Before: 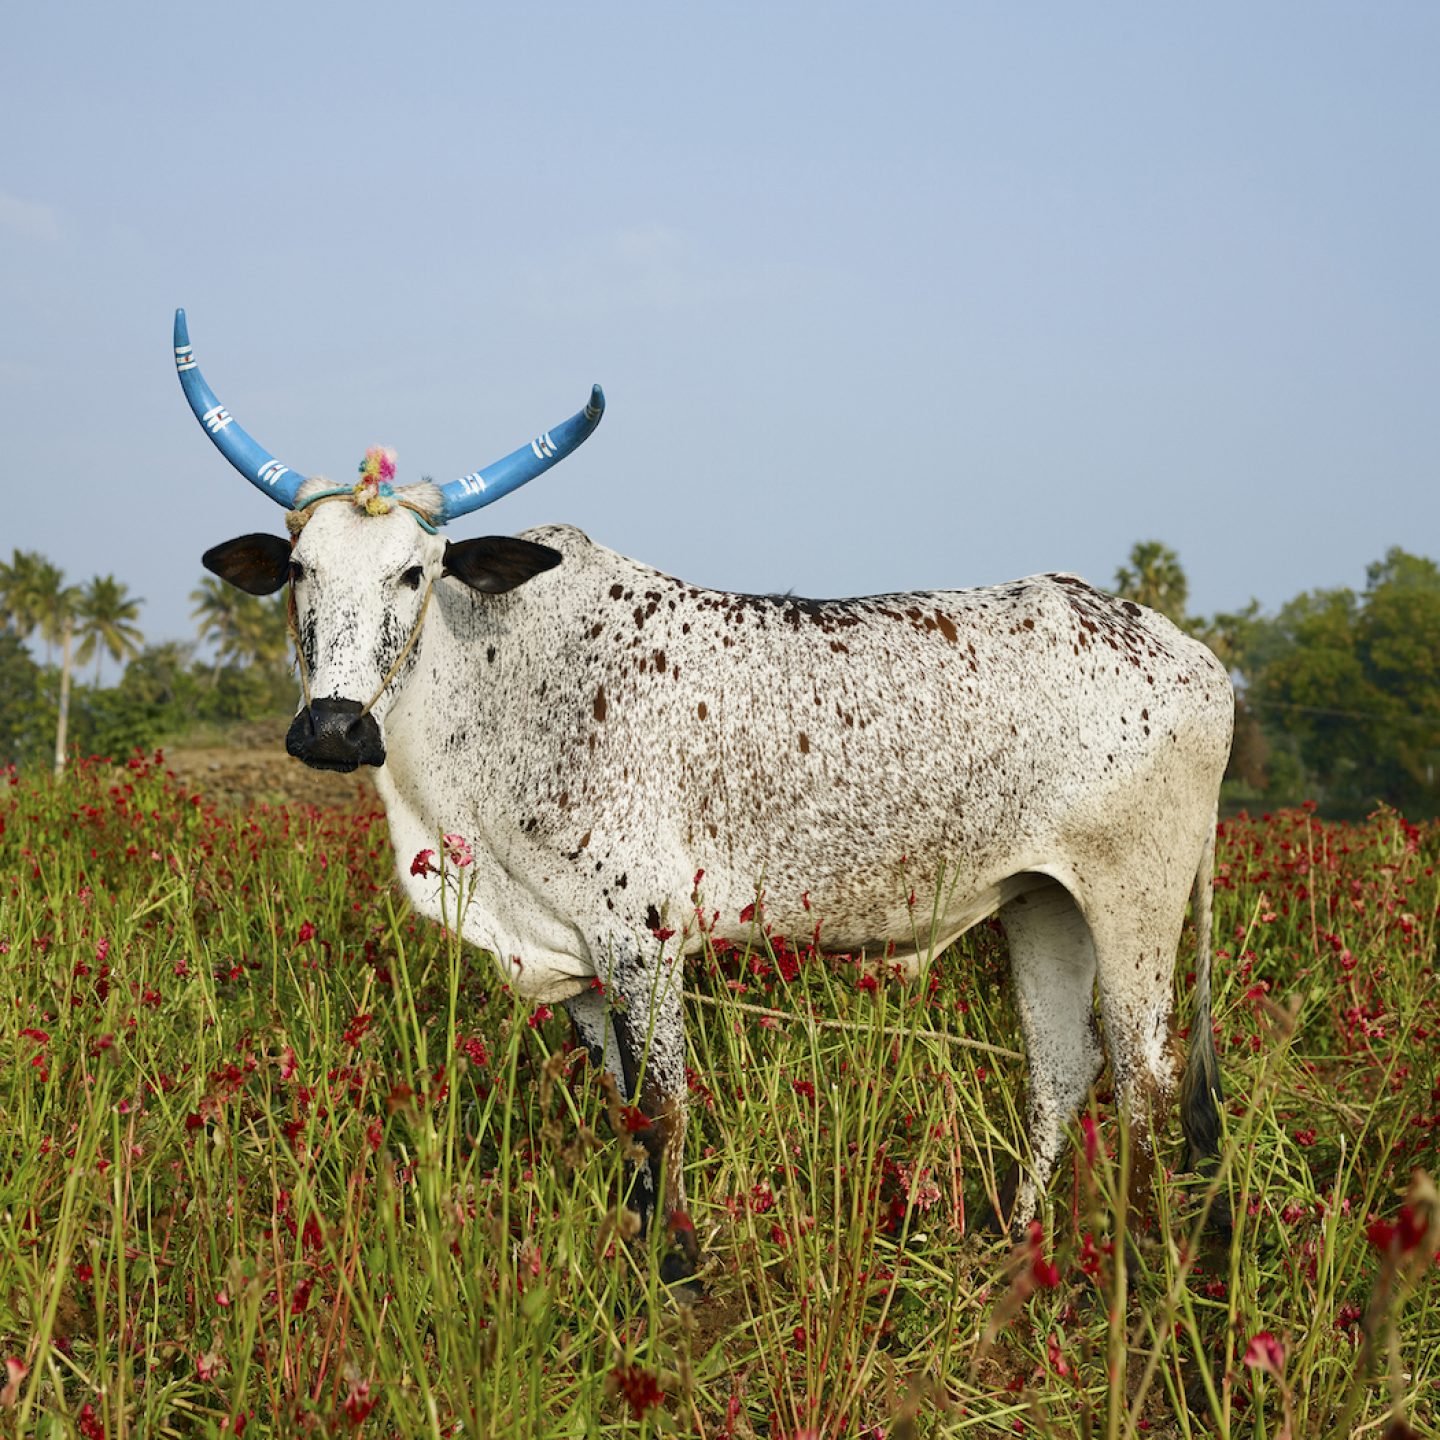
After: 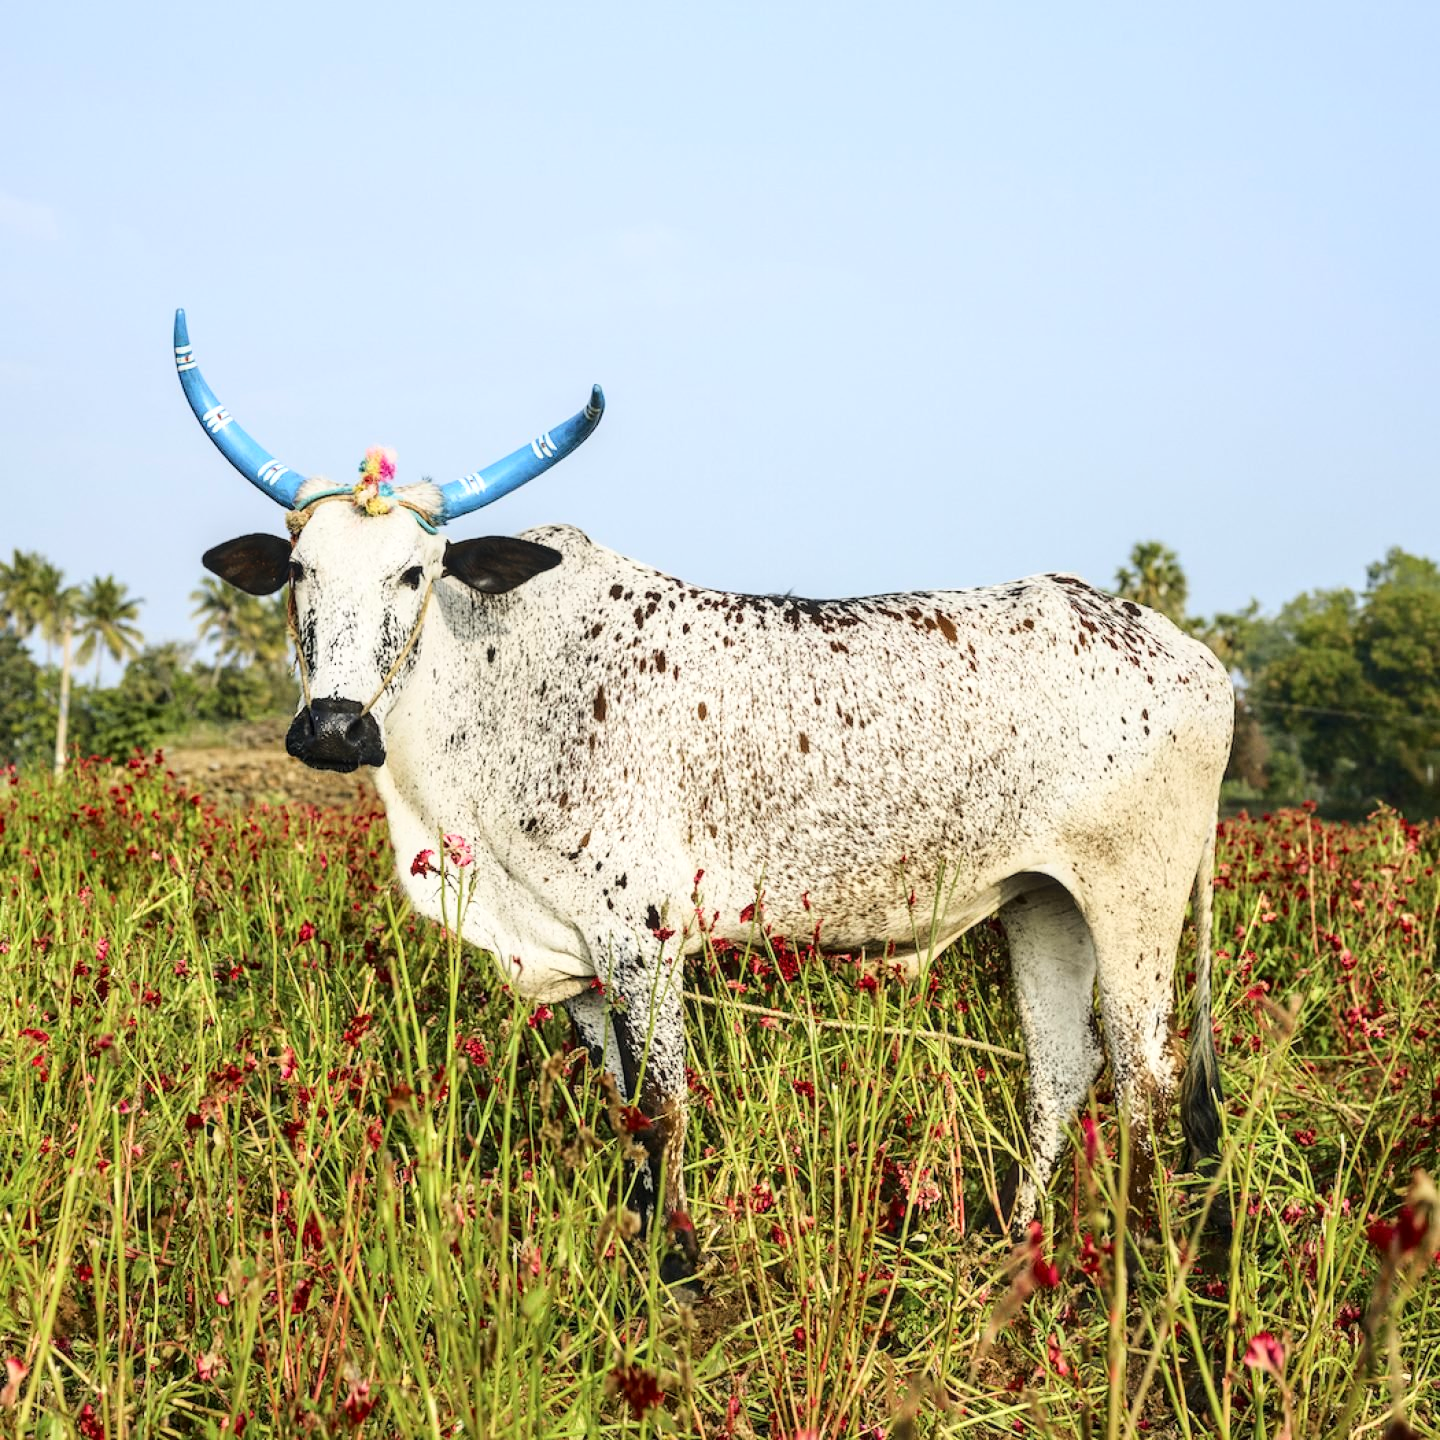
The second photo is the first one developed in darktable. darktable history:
base curve: curves: ch0 [(0, 0) (0.028, 0.03) (0.121, 0.232) (0.46, 0.748) (0.859, 0.968) (1, 1)]
local contrast: on, module defaults
